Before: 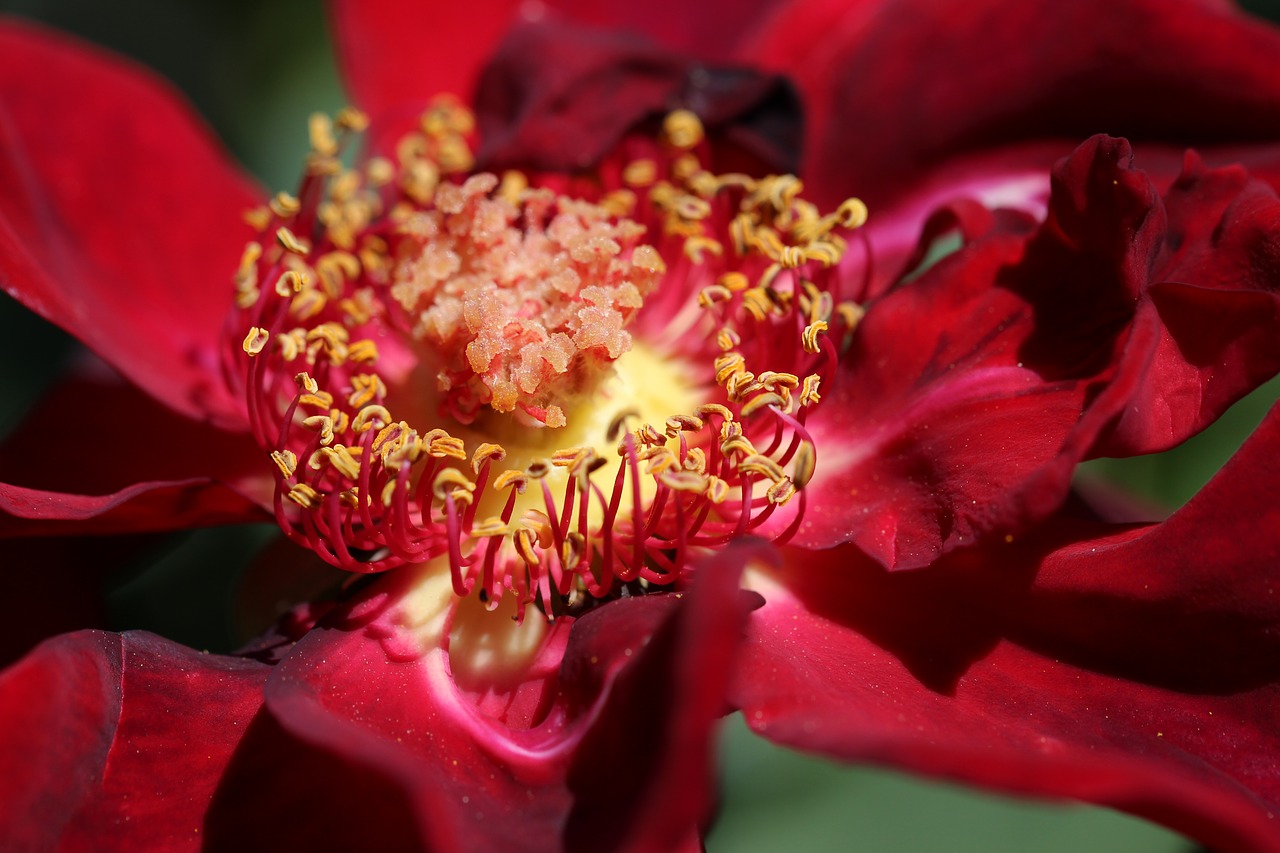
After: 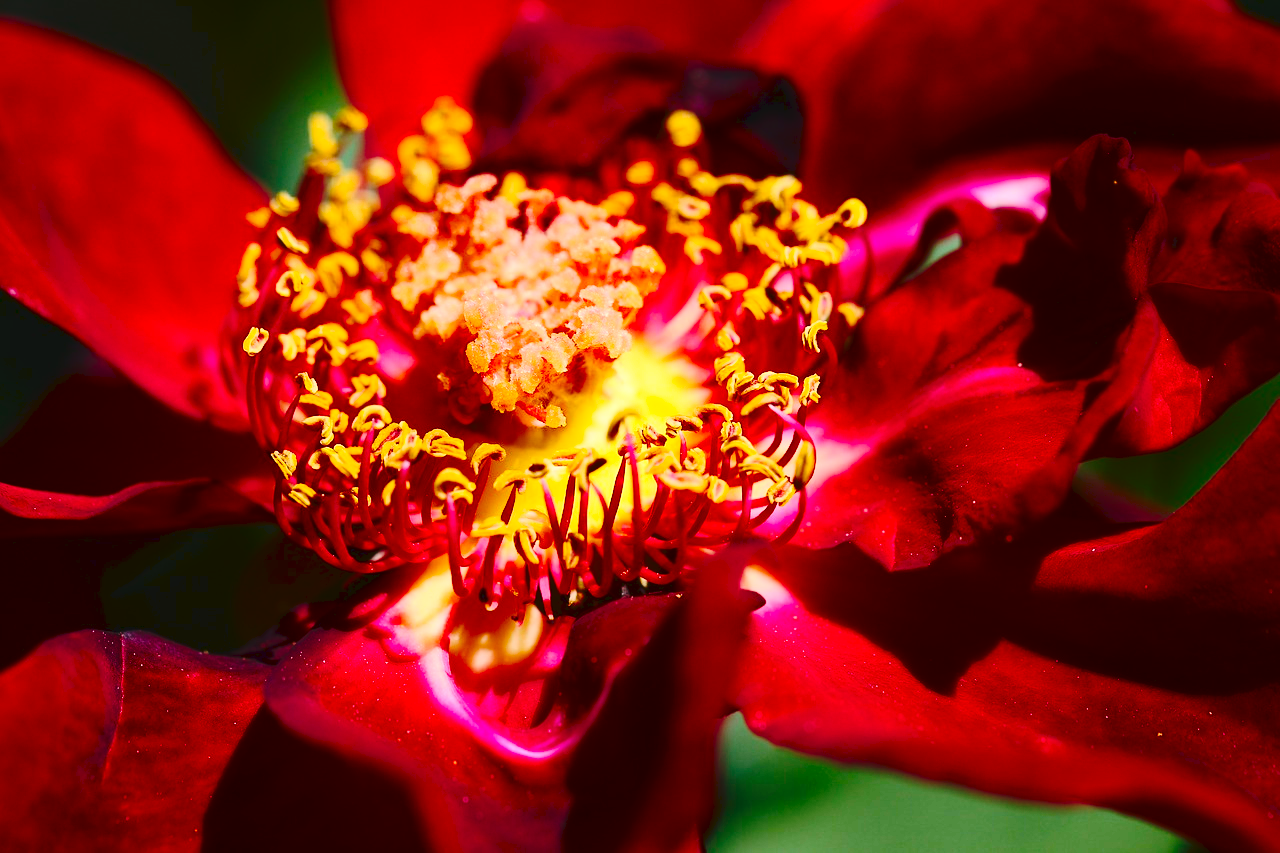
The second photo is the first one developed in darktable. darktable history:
color balance rgb: linear chroma grading › global chroma 15%, perceptual saturation grading › global saturation 30%
contrast brightness saturation: contrast 0.4, brightness 0.1, saturation 0.21
tone curve: curves: ch0 [(0, 0) (0.003, 0.047) (0.011, 0.051) (0.025, 0.061) (0.044, 0.075) (0.069, 0.09) (0.1, 0.102) (0.136, 0.125) (0.177, 0.173) (0.224, 0.226) (0.277, 0.303) (0.335, 0.388) (0.399, 0.469) (0.468, 0.545) (0.543, 0.623) (0.623, 0.695) (0.709, 0.766) (0.801, 0.832) (0.898, 0.905) (1, 1)], preserve colors none
